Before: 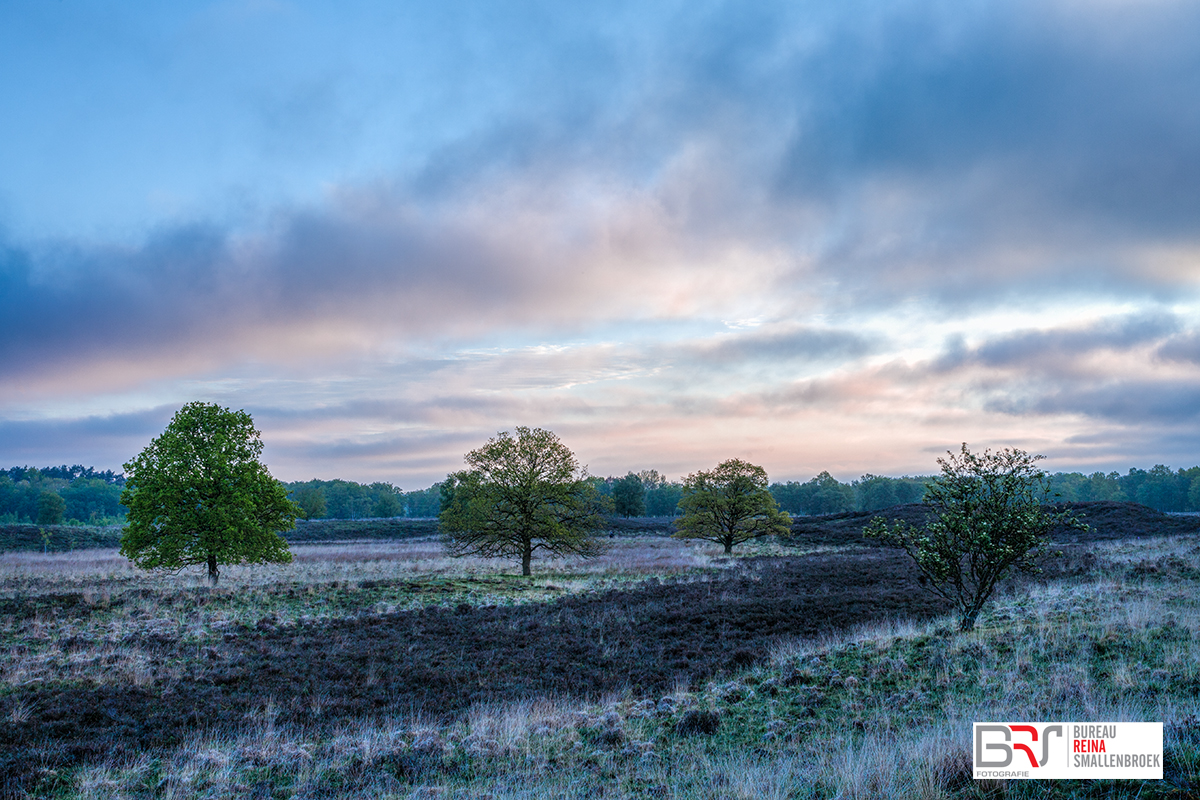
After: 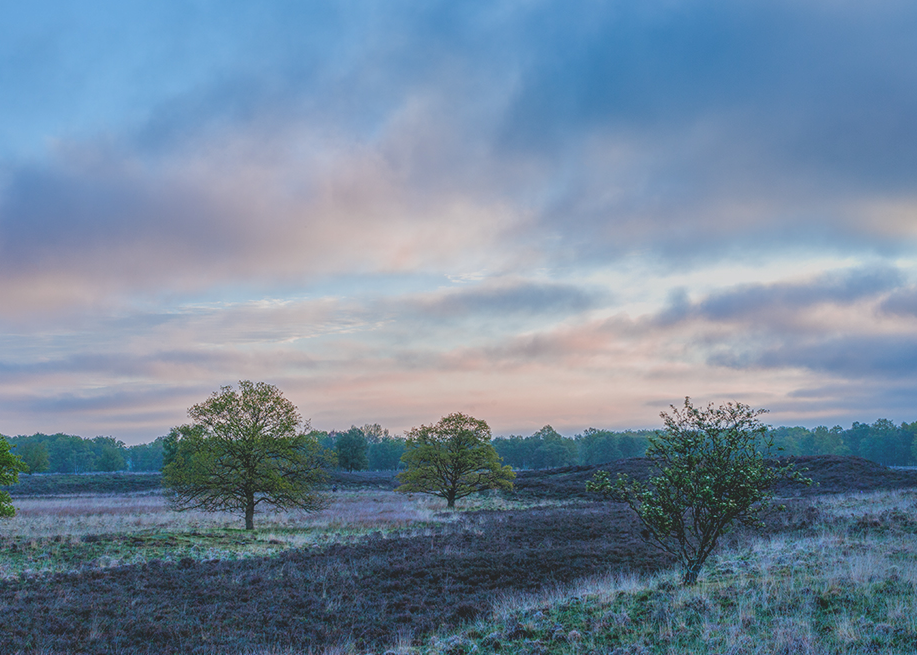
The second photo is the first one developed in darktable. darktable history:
contrast brightness saturation: contrast -0.28
crop: left 23.095%, top 5.827%, bottom 11.854%
